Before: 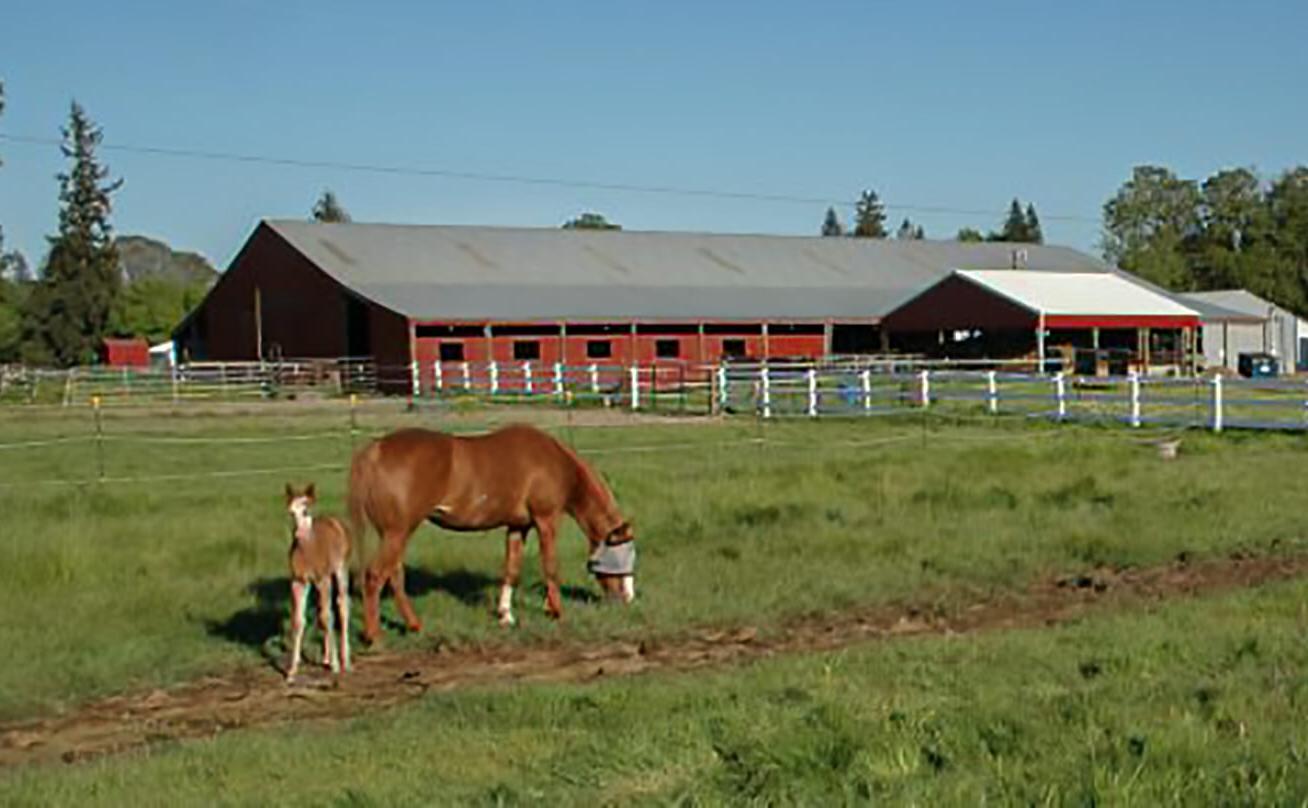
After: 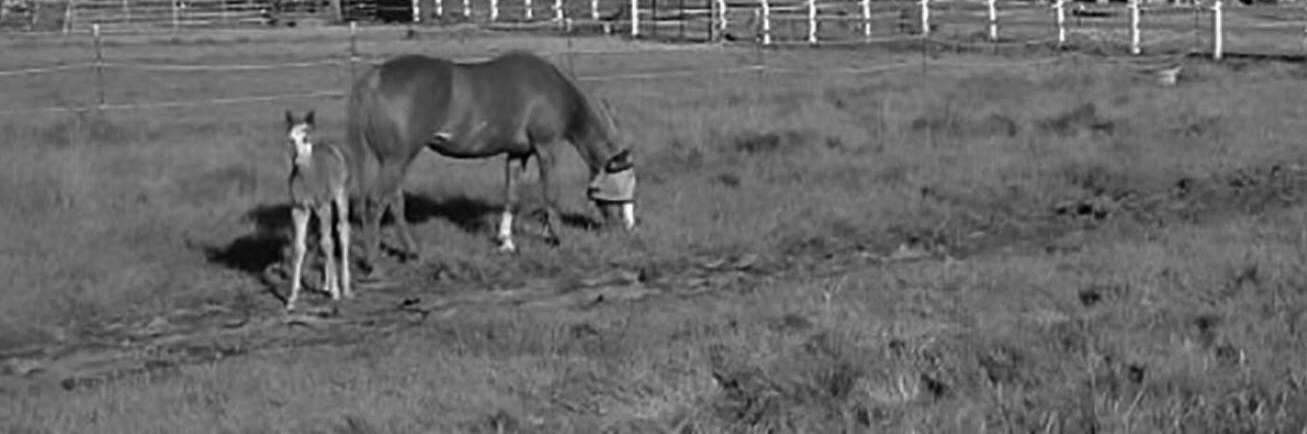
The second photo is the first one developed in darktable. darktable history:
monochrome: a -35.87, b 49.73, size 1.7
crop and rotate: top 46.237%
